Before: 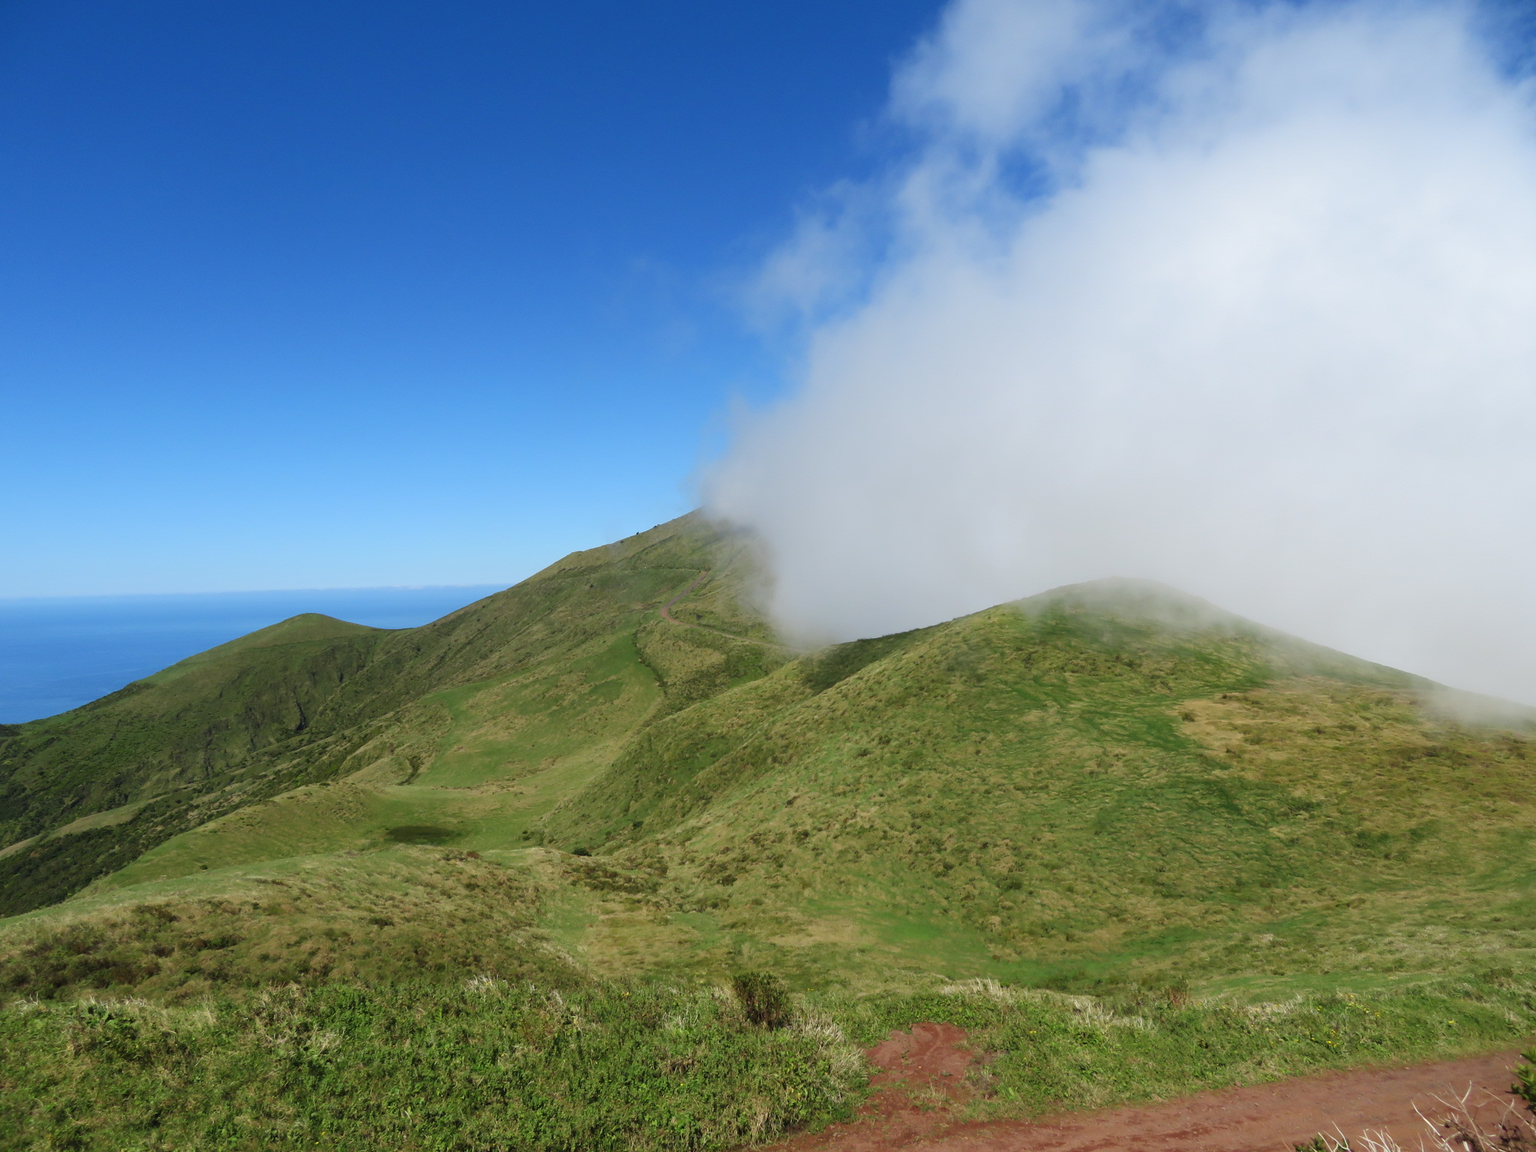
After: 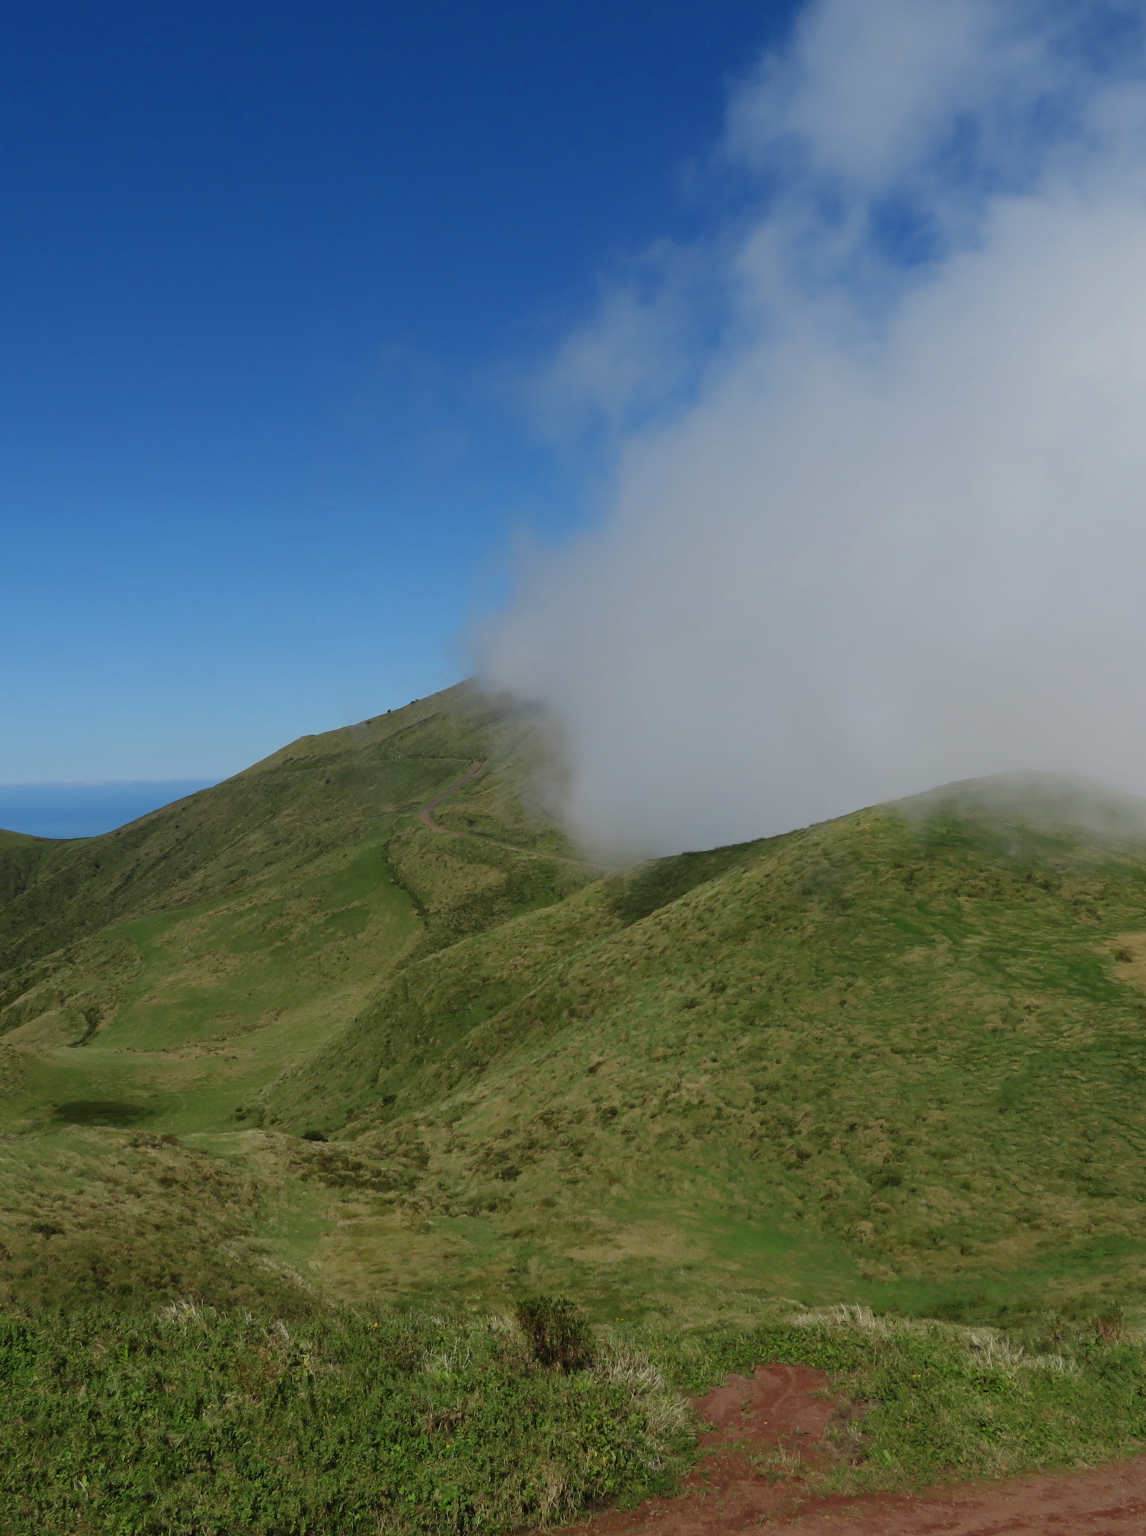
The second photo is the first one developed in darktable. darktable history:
crop and rotate: left 22.53%, right 21.493%
exposure: black level correction 0, exposure -0.722 EV, compensate exposure bias true, compensate highlight preservation false
